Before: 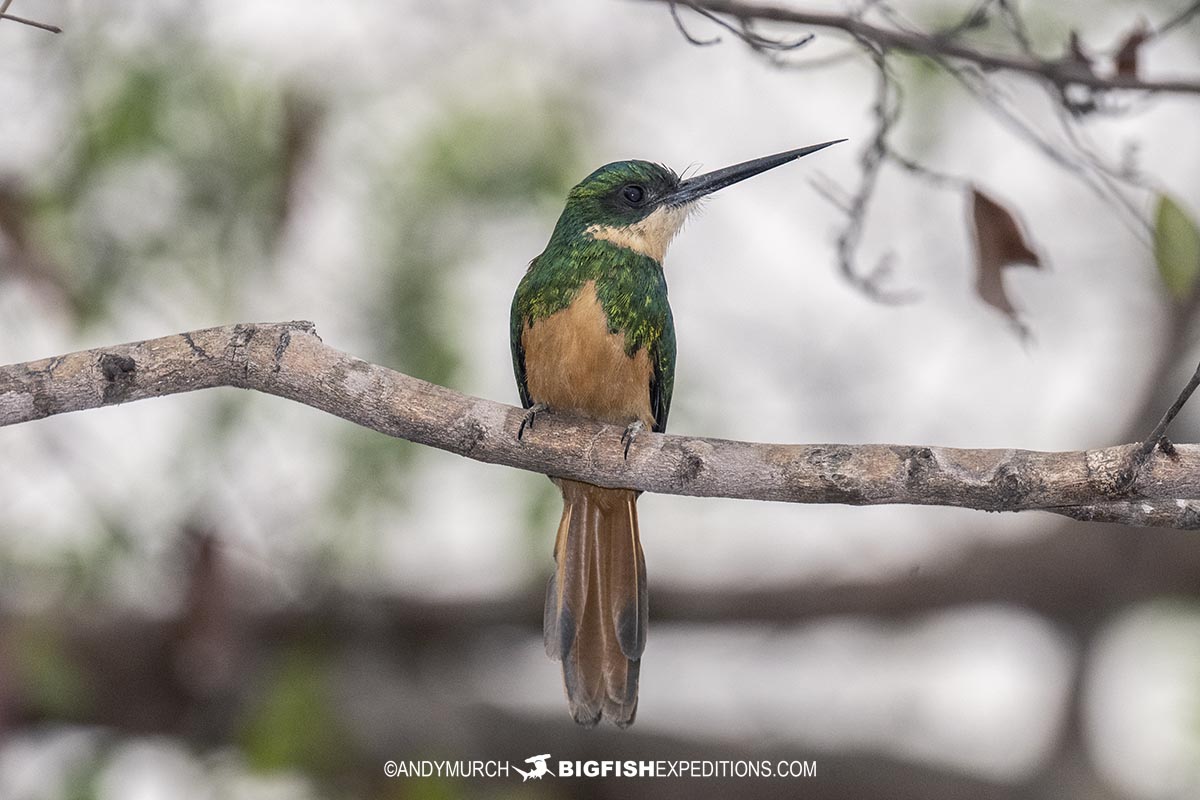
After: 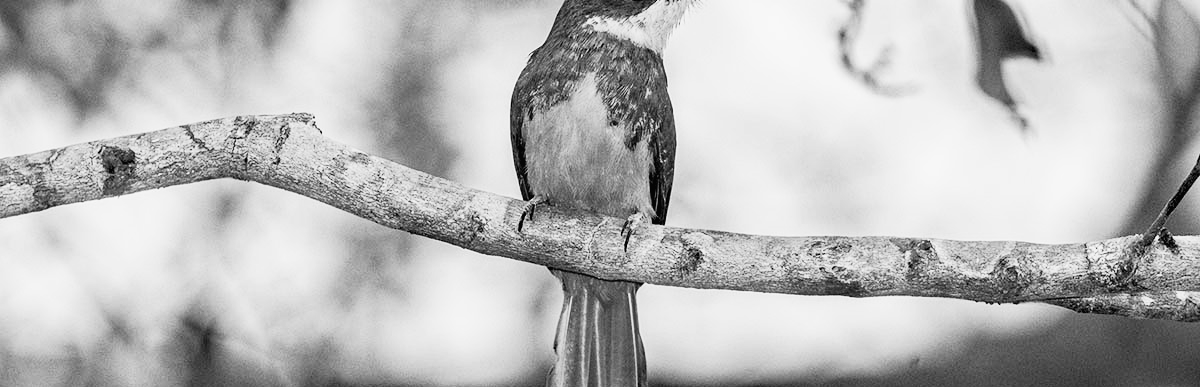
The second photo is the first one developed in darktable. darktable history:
tone curve: curves: ch0 [(0, 0.013) (0.104, 0.103) (0.258, 0.267) (0.448, 0.487) (0.709, 0.794) (0.886, 0.922) (0.994, 0.971)]; ch1 [(0, 0) (0.335, 0.298) (0.446, 0.413) (0.488, 0.484) (0.515, 0.508) (0.566, 0.593) (0.635, 0.661) (1, 1)]; ch2 [(0, 0) (0.314, 0.301) (0.437, 0.403) (0.502, 0.494) (0.528, 0.54) (0.557, 0.559) (0.612, 0.62) (0.715, 0.691) (1, 1)], color space Lab, independent channels, preserve colors none
crop and rotate: top 26.056%, bottom 25.543%
tone equalizer: on, module defaults
contrast brightness saturation: contrast 0.2, brightness 0.2, saturation 0.8
haze removal: strength 0.53, distance 0.925, compatibility mode true, adaptive false
monochrome: on, module defaults
